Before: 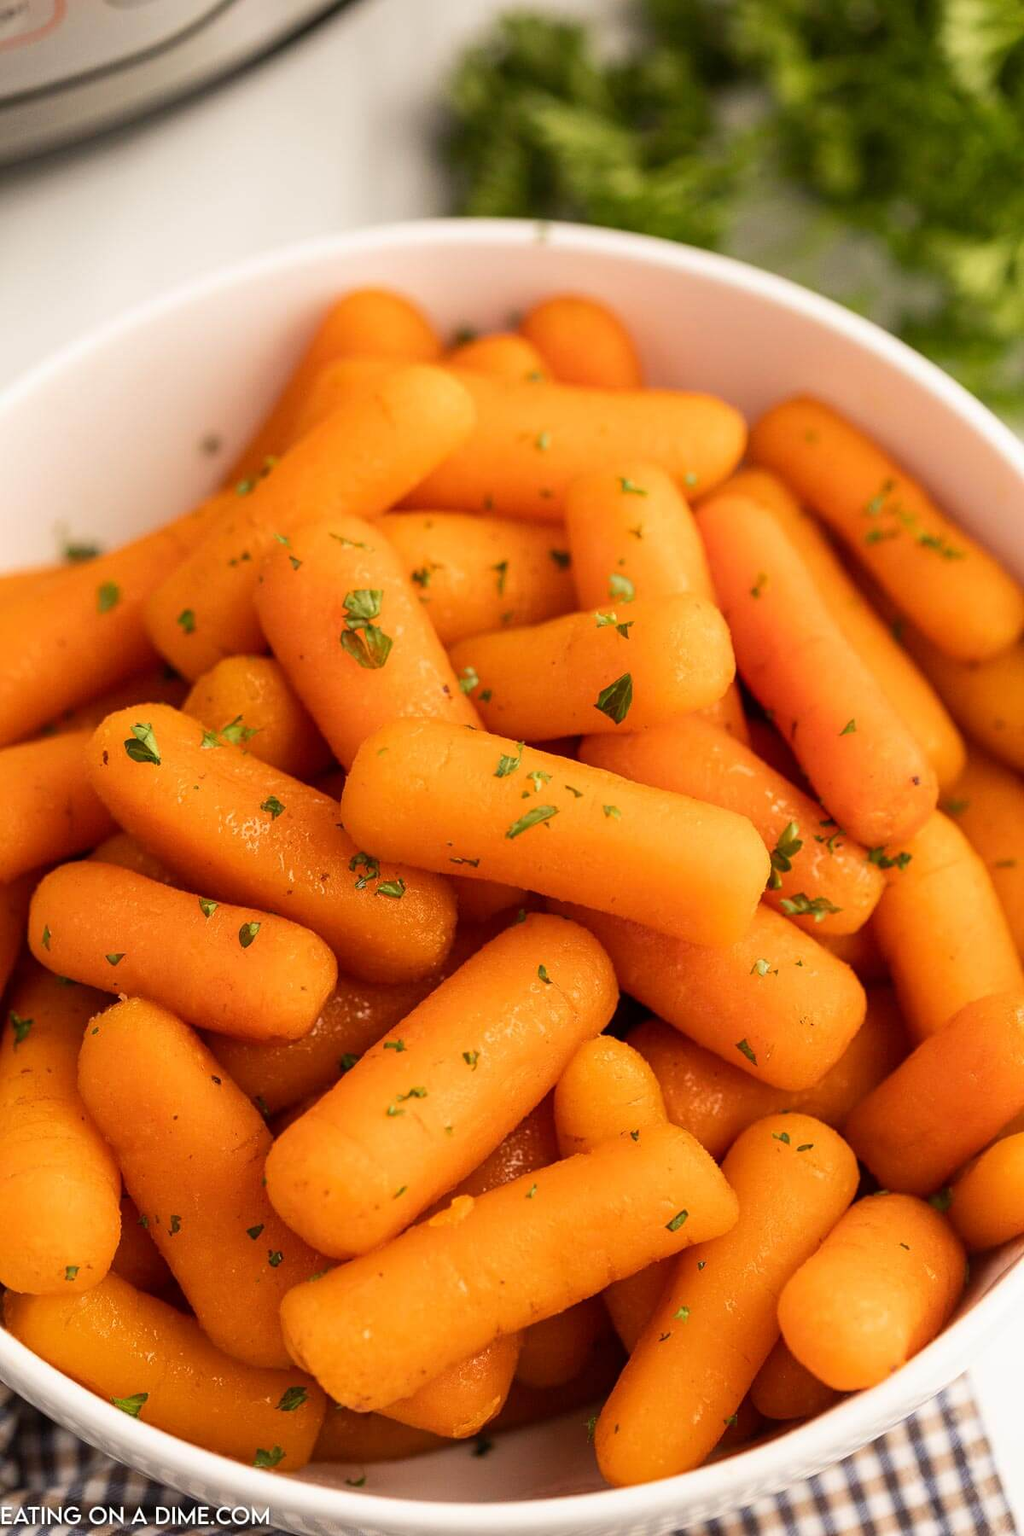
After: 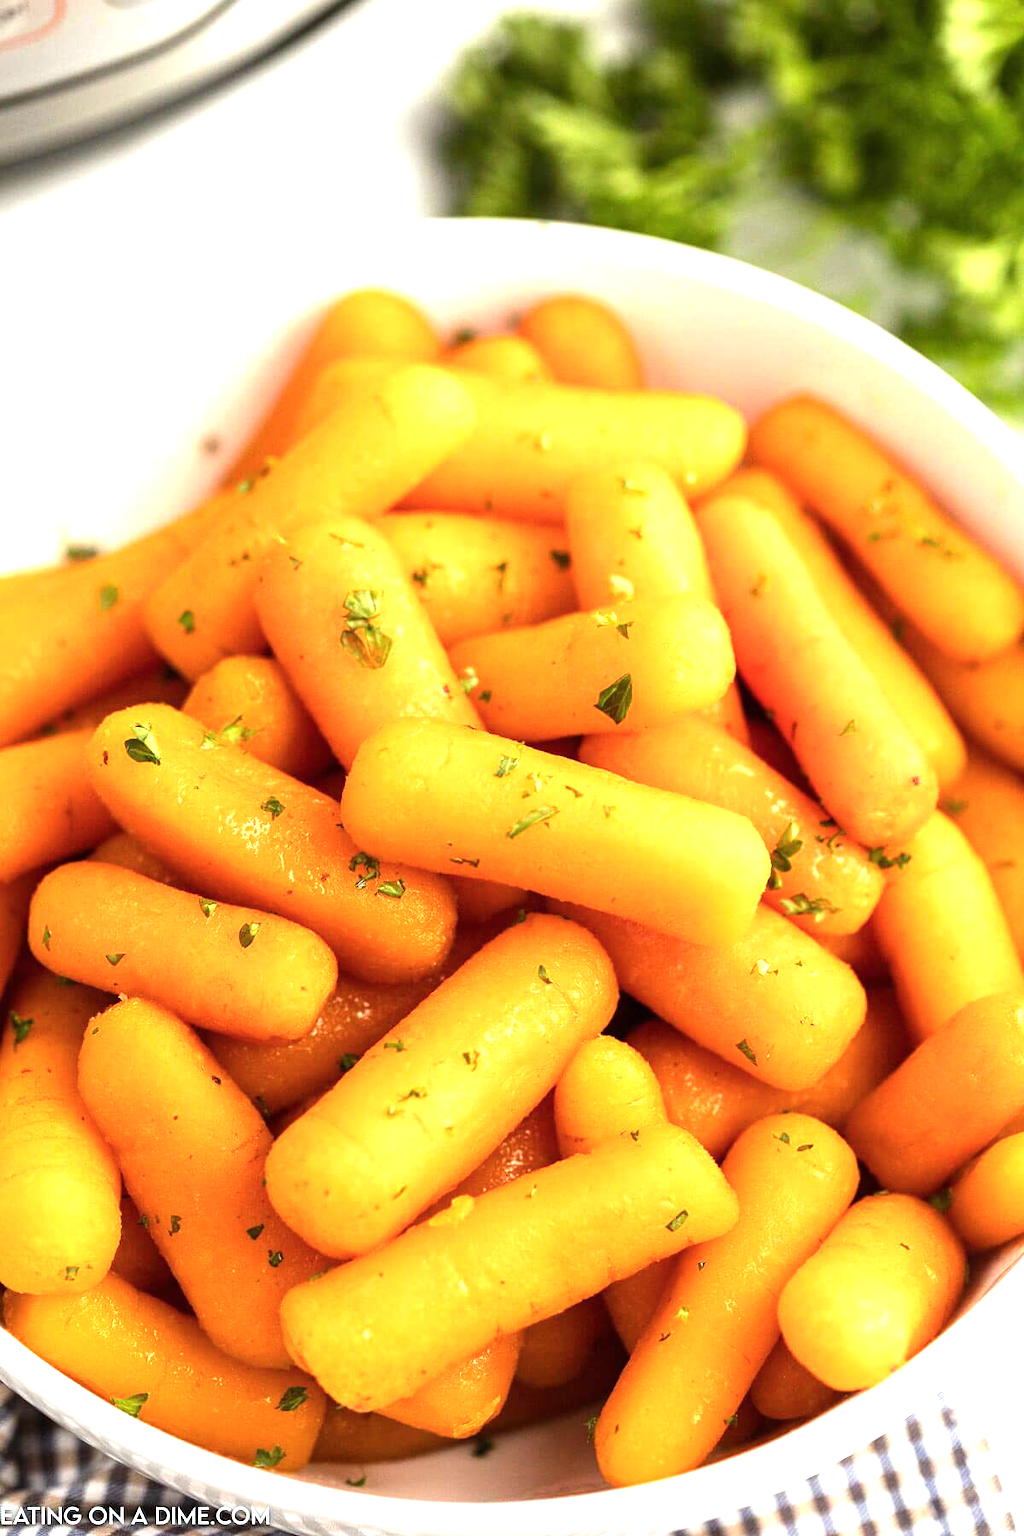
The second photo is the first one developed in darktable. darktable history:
exposure: black level correction 0, exposure 1 EV, compensate exposure bias true, compensate highlight preservation false
color balance rgb: on, module defaults
white balance: red 0.925, blue 1.046
tone equalizer: -8 EV -0.417 EV, -7 EV -0.389 EV, -6 EV -0.333 EV, -5 EV -0.222 EV, -3 EV 0.222 EV, -2 EV 0.333 EV, -1 EV 0.389 EV, +0 EV 0.417 EV, edges refinement/feathering 500, mask exposure compensation -1.25 EV, preserve details no
